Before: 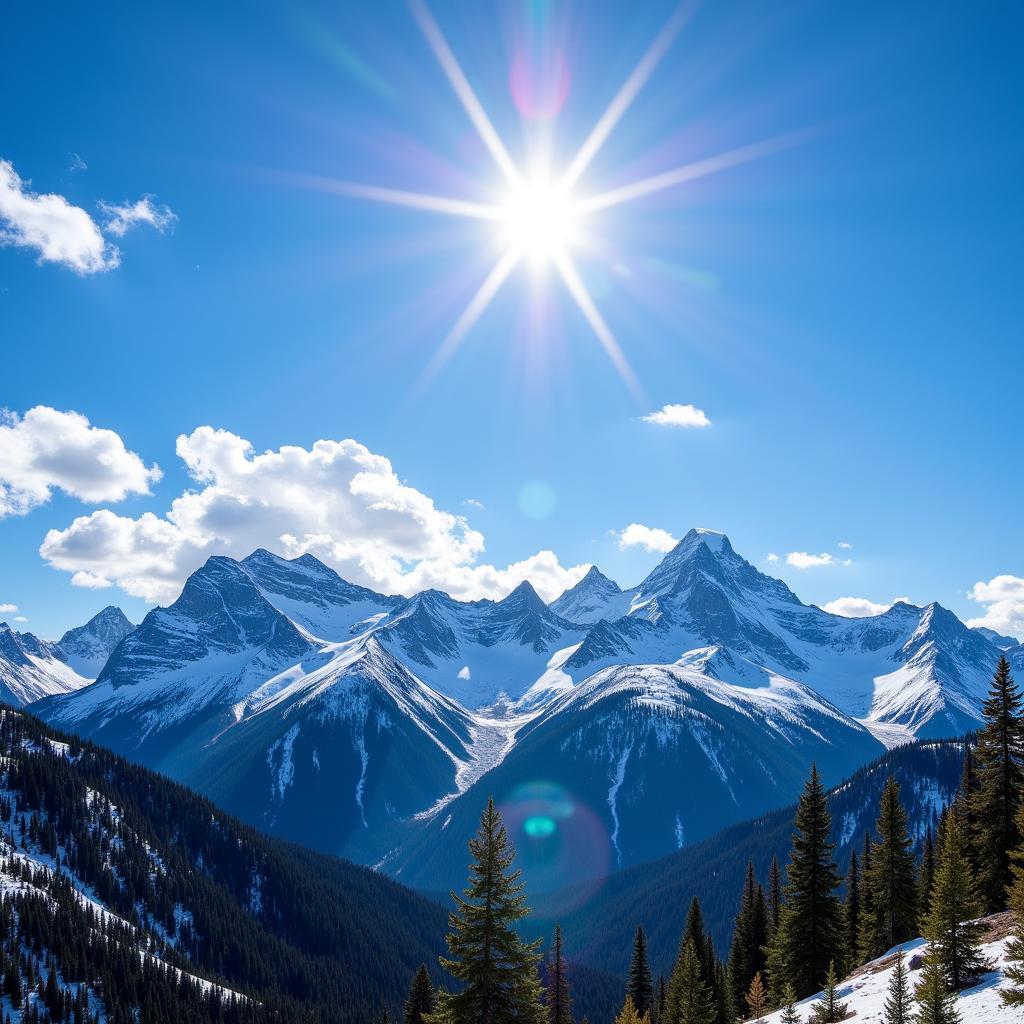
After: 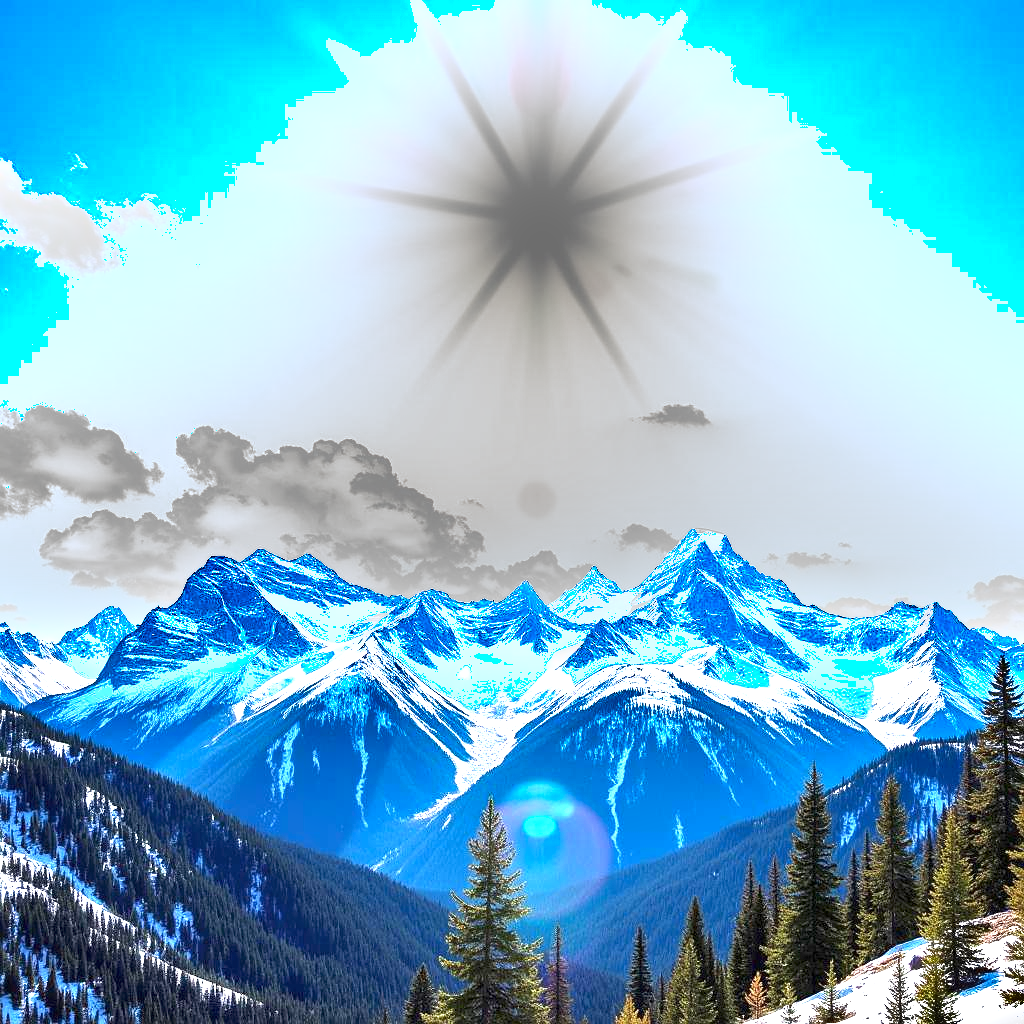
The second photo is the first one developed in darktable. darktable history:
exposure: black level correction 0, exposure 2.132 EV, compensate exposure bias true, compensate highlight preservation false
sharpen: amount 0.209
shadows and highlights: white point adjustment 0.056, soften with gaussian
